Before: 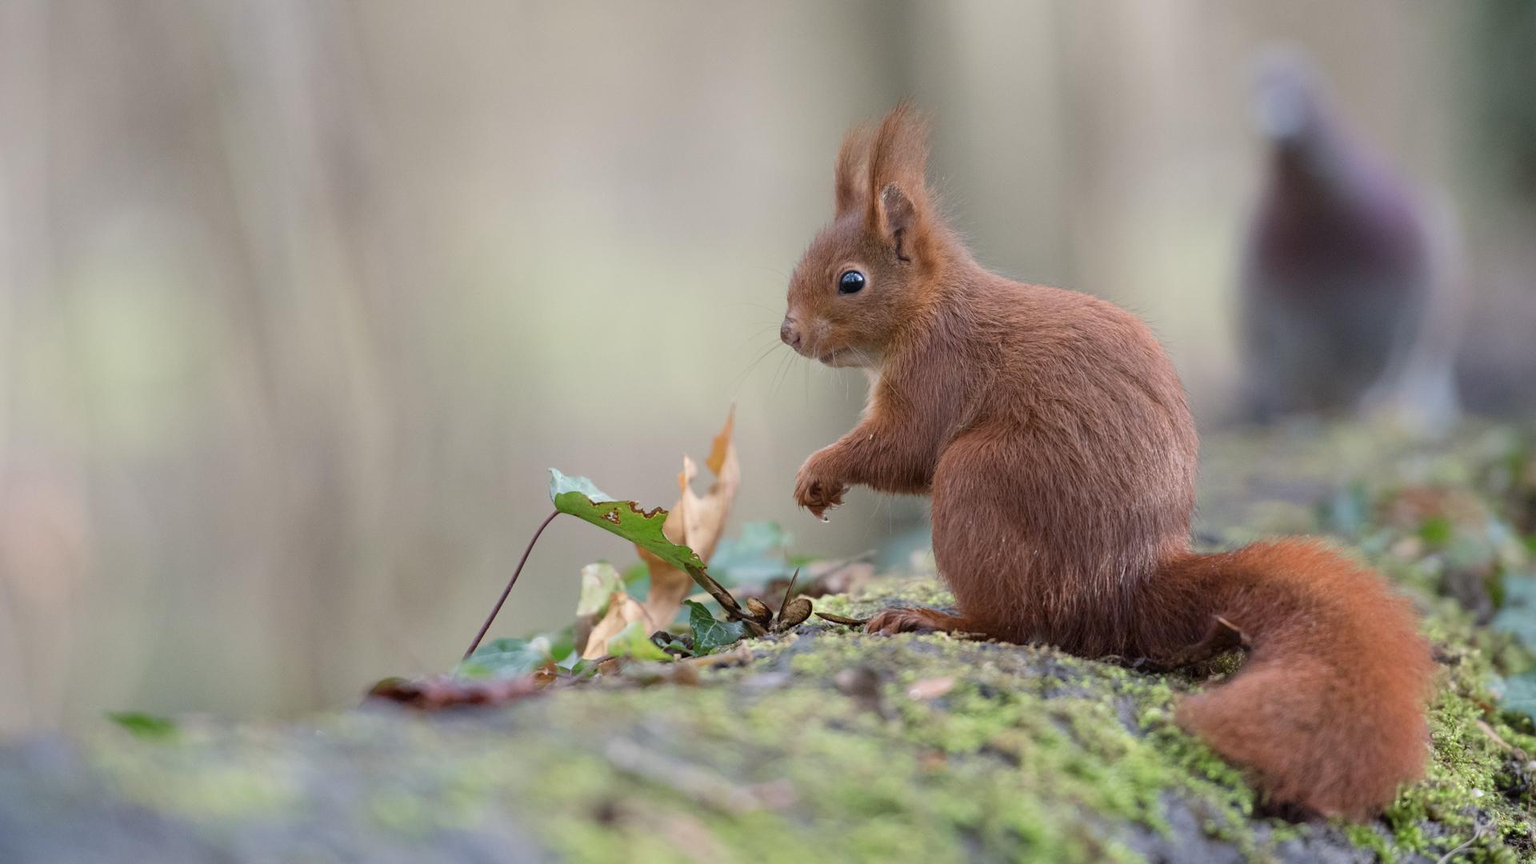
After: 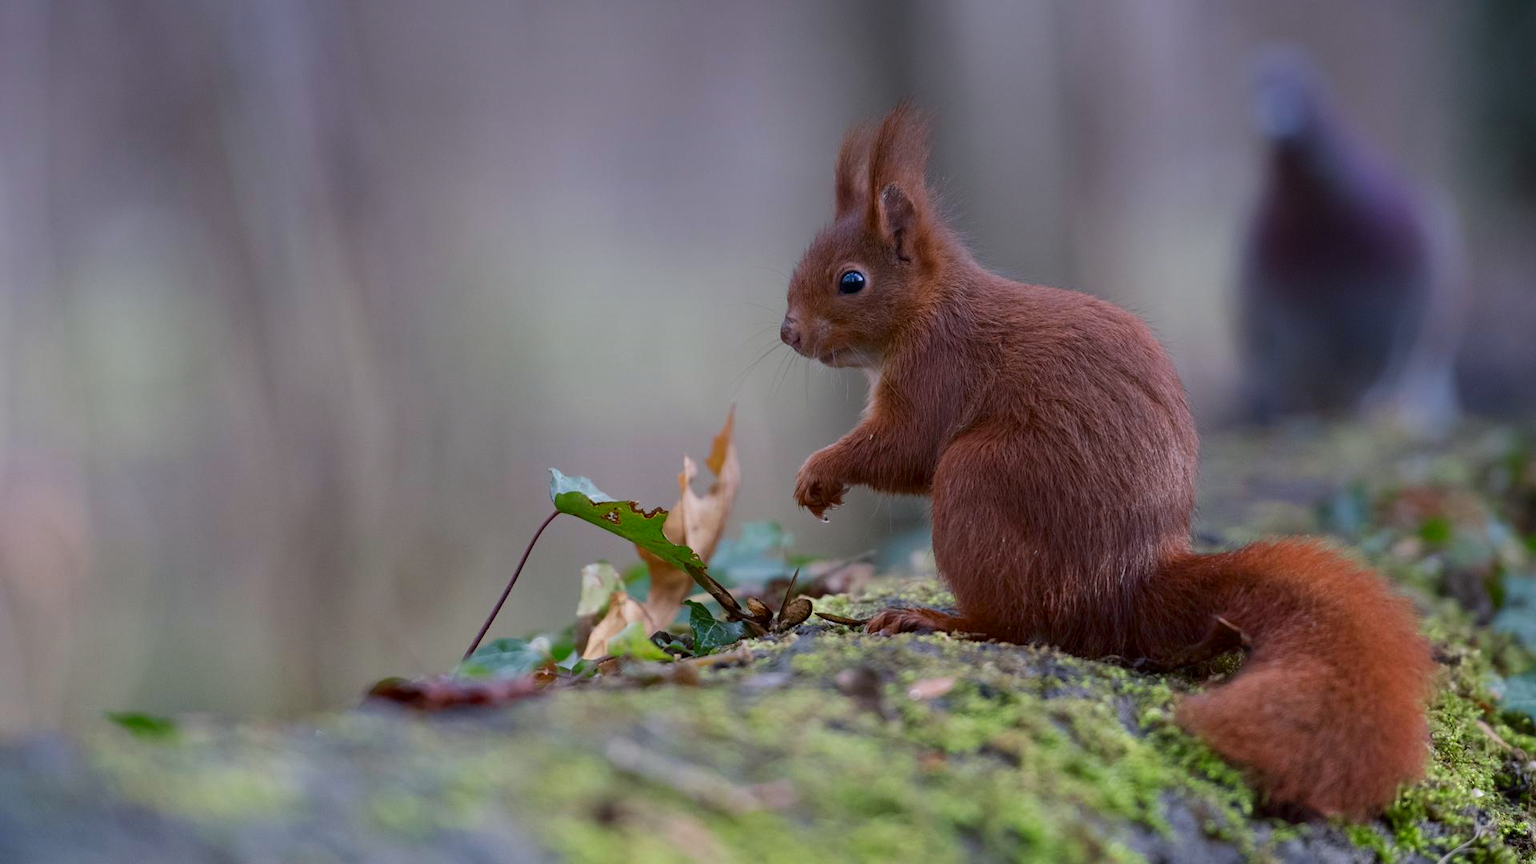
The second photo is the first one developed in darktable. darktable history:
graduated density: hue 238.83°, saturation 50%
contrast brightness saturation: contrast 0.07, brightness -0.14, saturation 0.11
color correction: saturation 1.1
